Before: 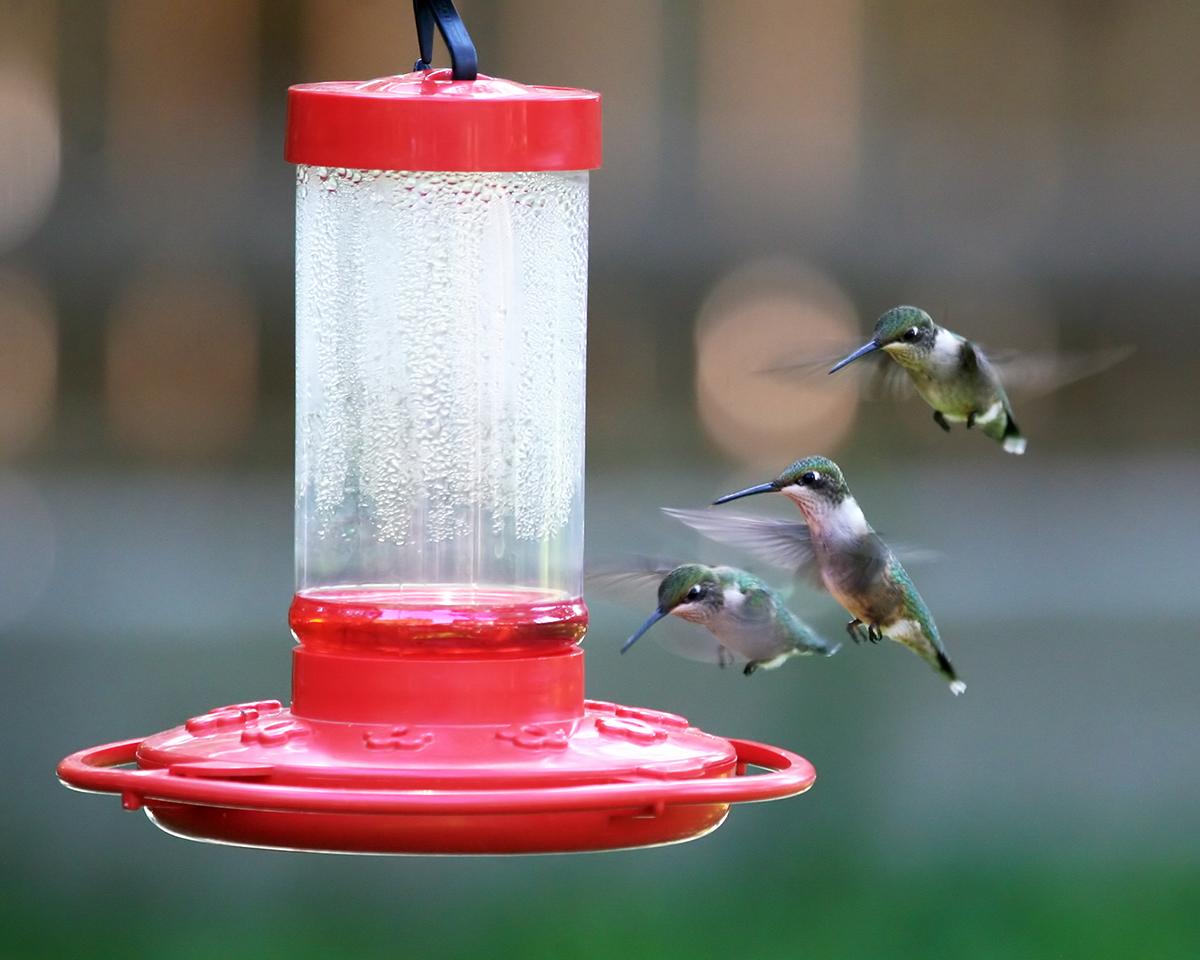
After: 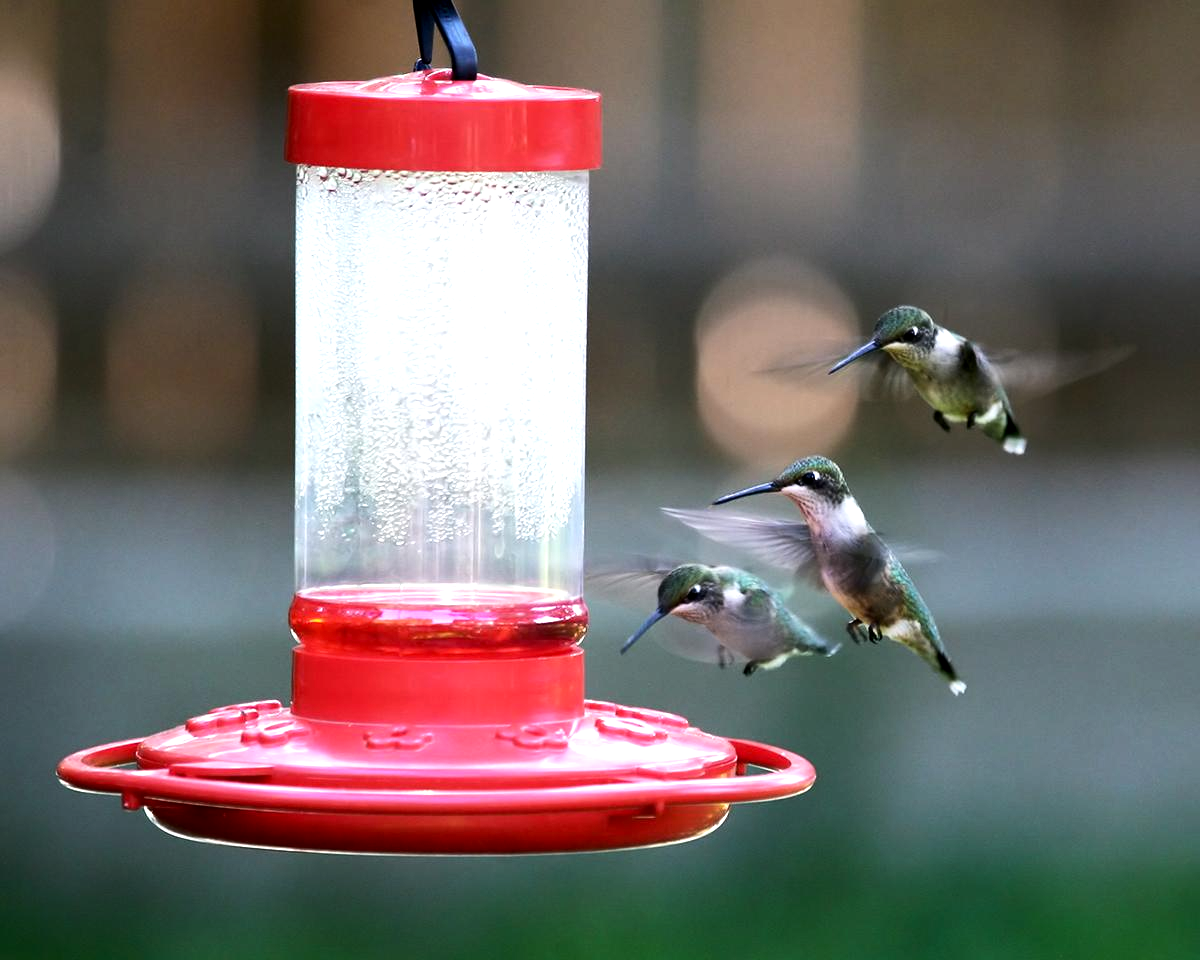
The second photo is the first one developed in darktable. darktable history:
tone equalizer: -8 EV -0.75 EV, -7 EV -0.7 EV, -6 EV -0.6 EV, -5 EV -0.4 EV, -3 EV 0.4 EV, -2 EV 0.6 EV, -1 EV 0.7 EV, +0 EV 0.75 EV, edges refinement/feathering 500, mask exposure compensation -1.57 EV, preserve details no
exposure: black level correction 0.006, exposure -0.226 EV, compensate highlight preservation false
